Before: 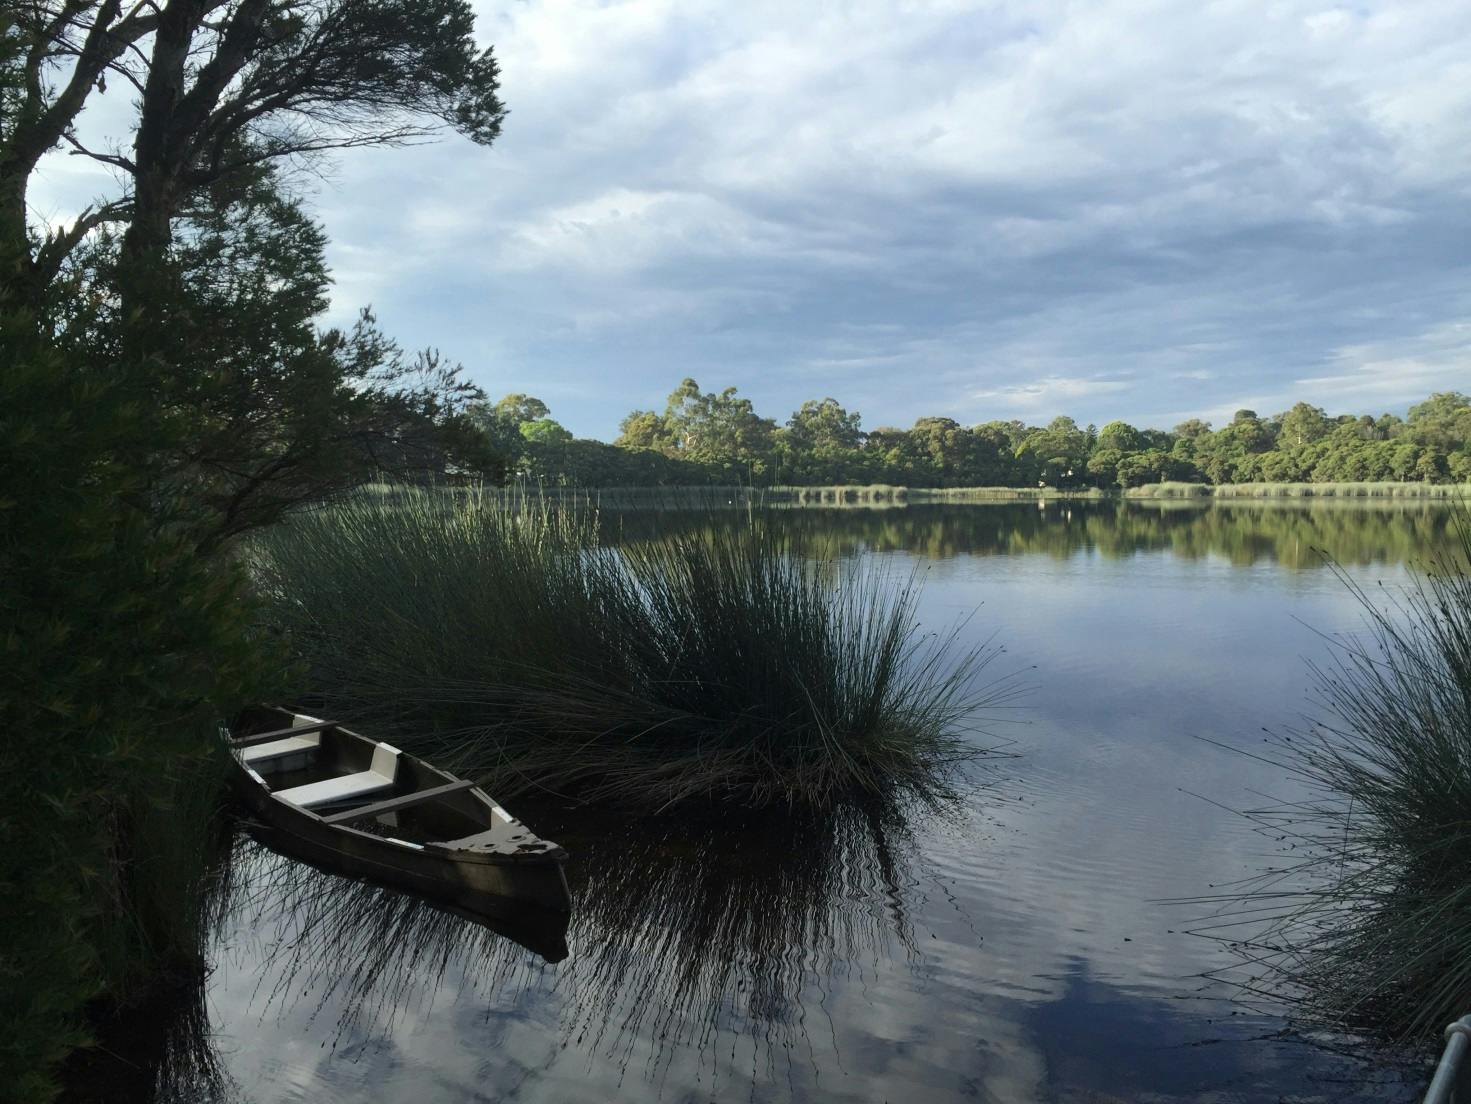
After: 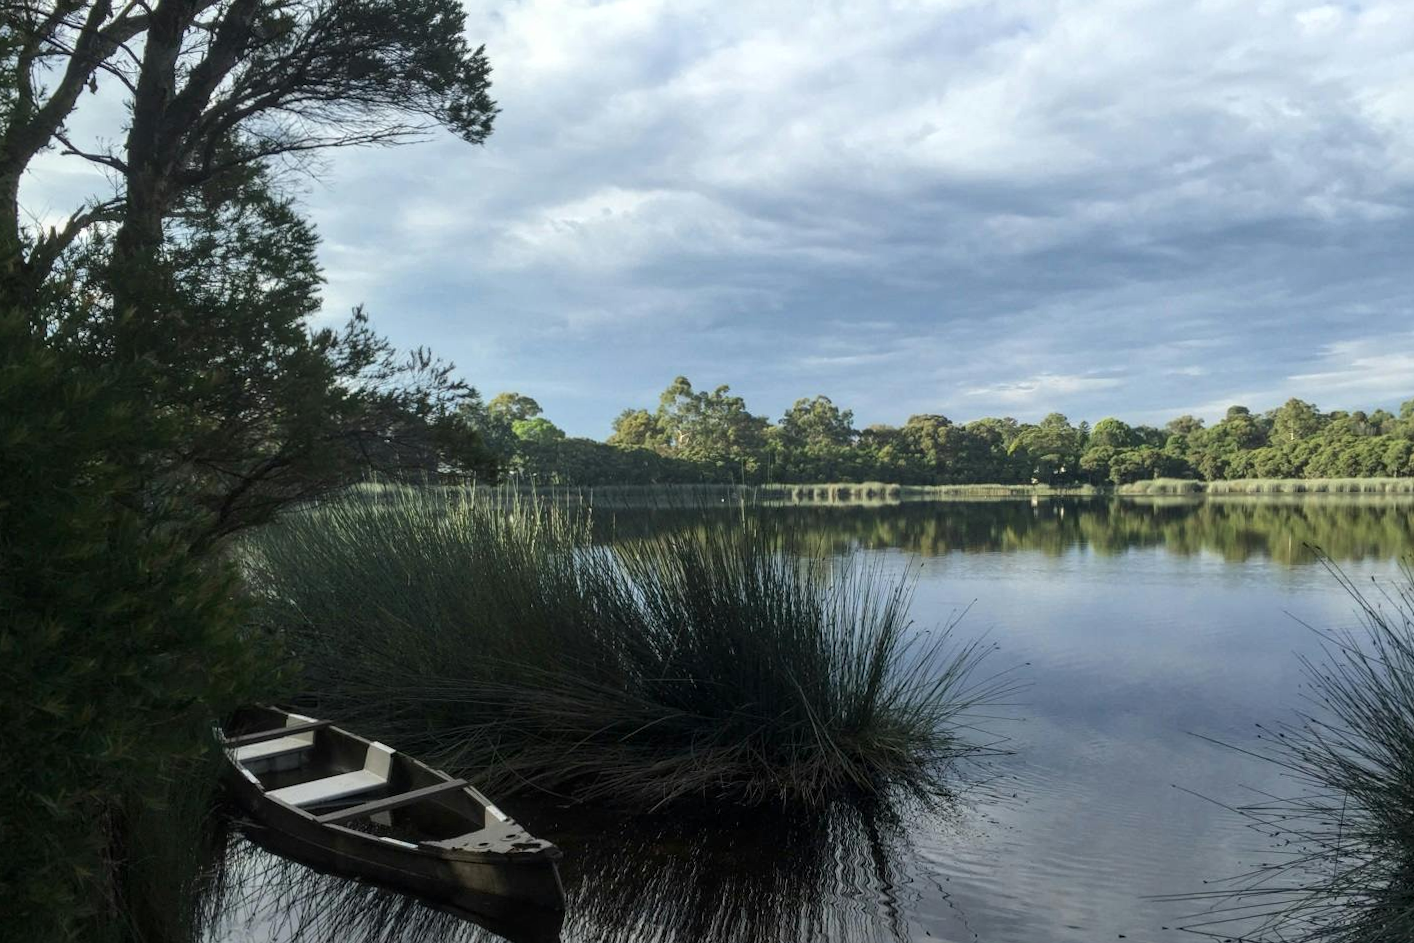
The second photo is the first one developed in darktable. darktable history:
local contrast: on, module defaults
crop and rotate: angle 0.2°, left 0.275%, right 3.127%, bottom 14.18%
